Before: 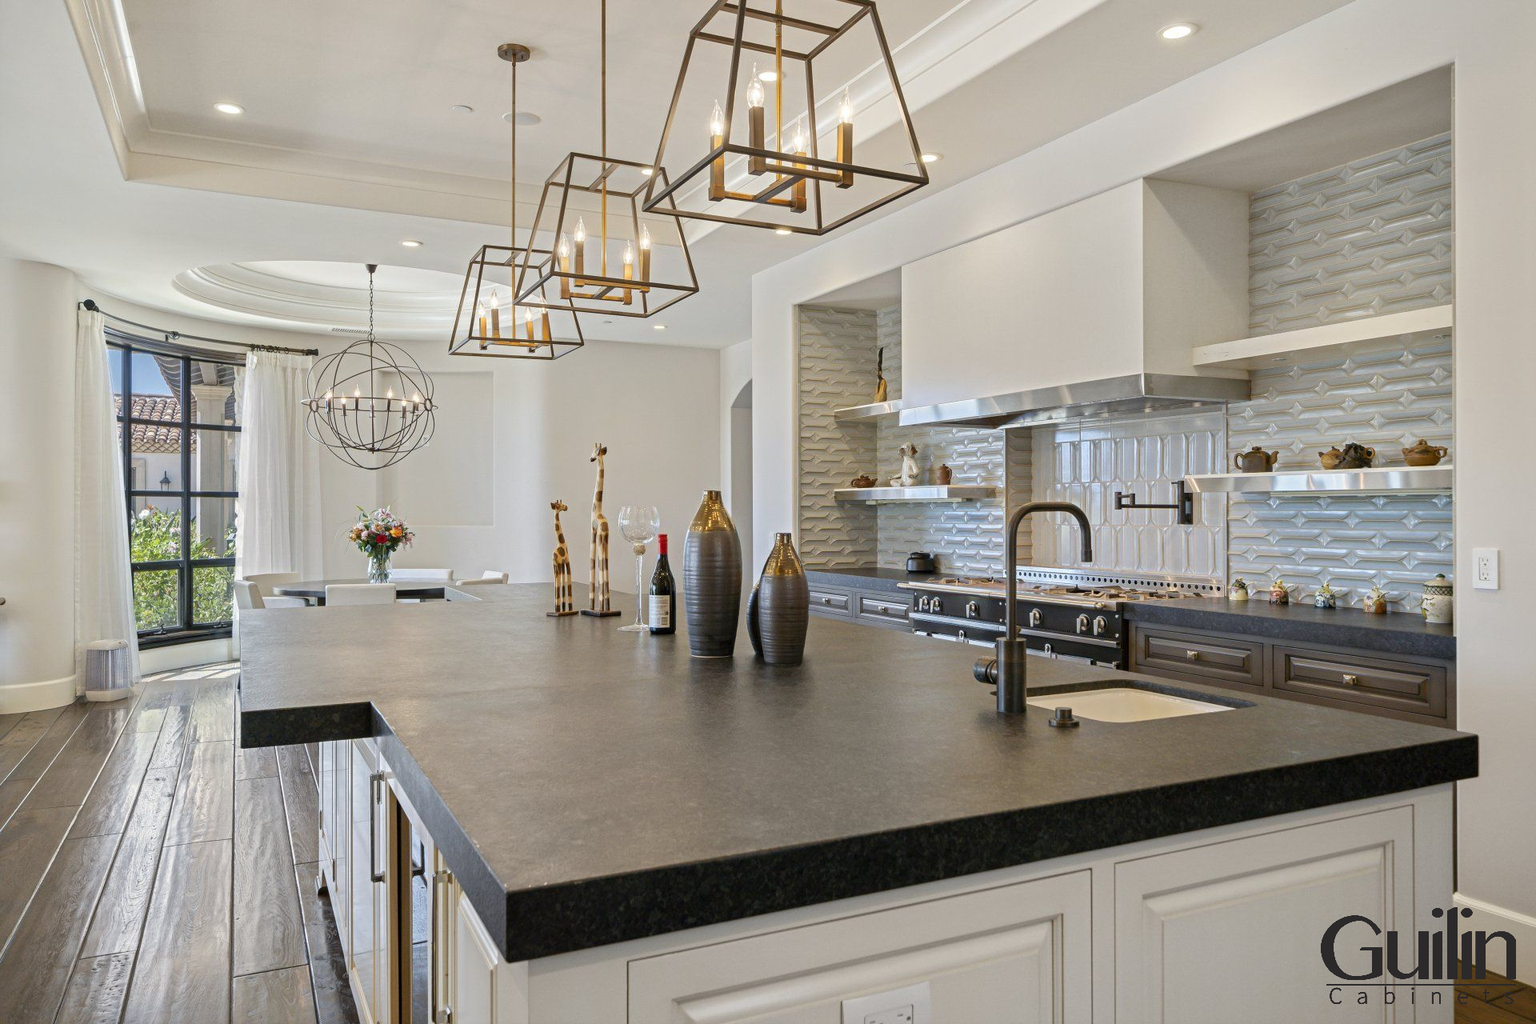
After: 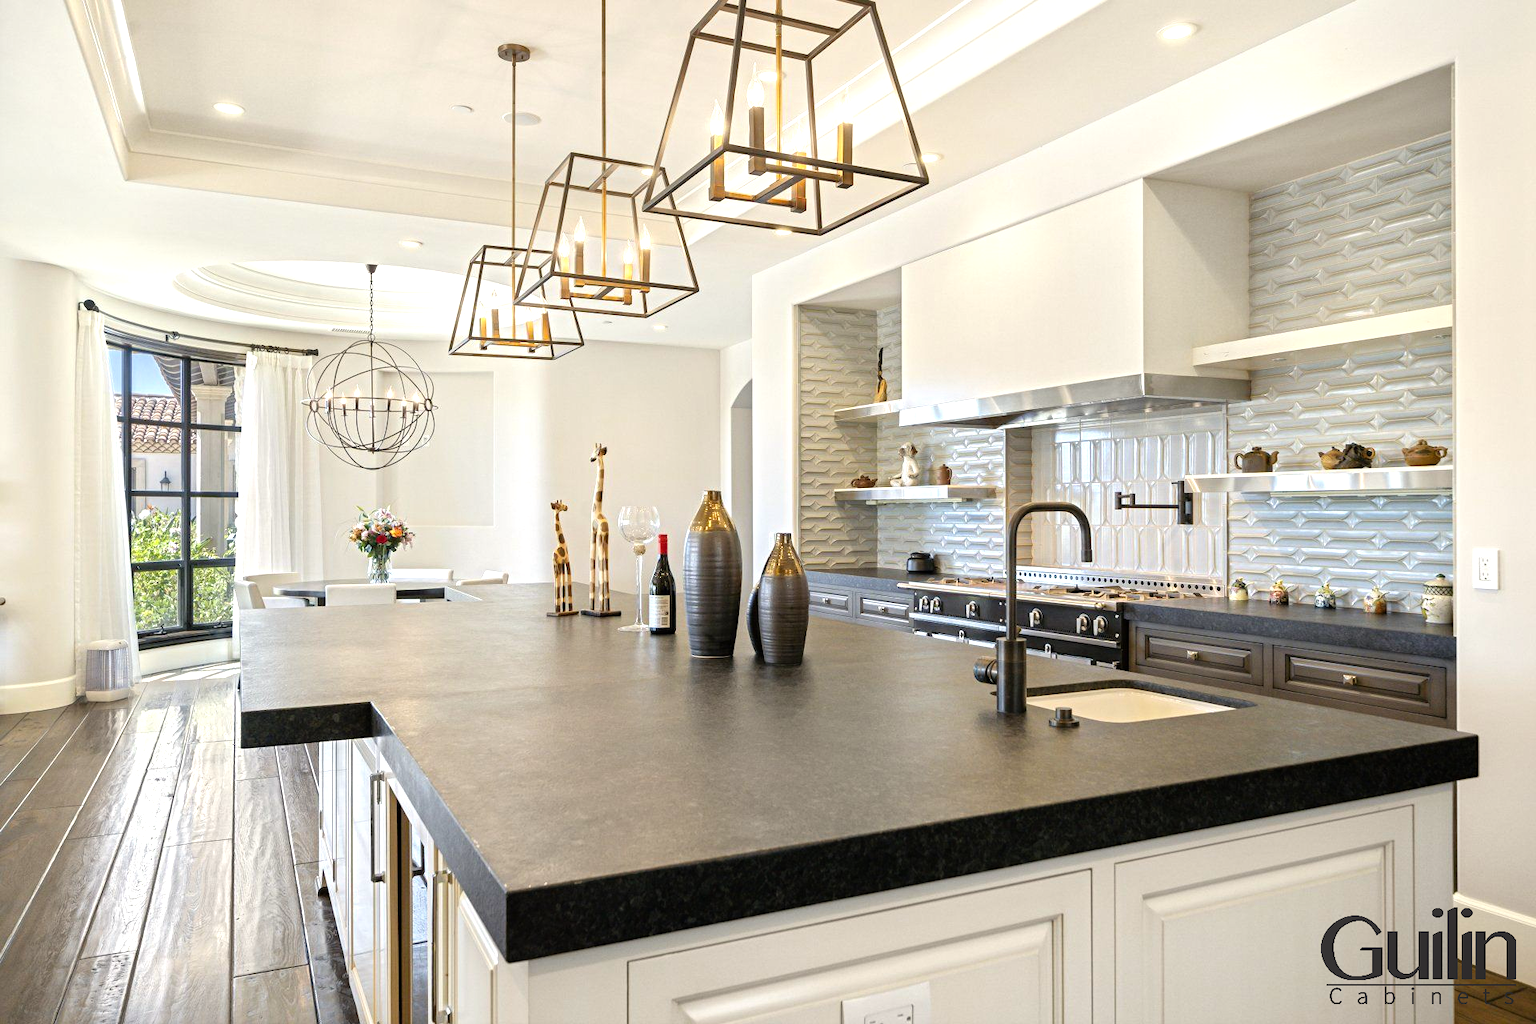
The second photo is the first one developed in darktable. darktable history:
tone equalizer: -8 EV -0.745 EV, -7 EV -0.666 EV, -6 EV -0.636 EV, -5 EV -0.39 EV, -3 EV 0.401 EV, -2 EV 0.6 EV, -1 EV 0.676 EV, +0 EV 0.747 EV
color correction: highlights b* 2.93
